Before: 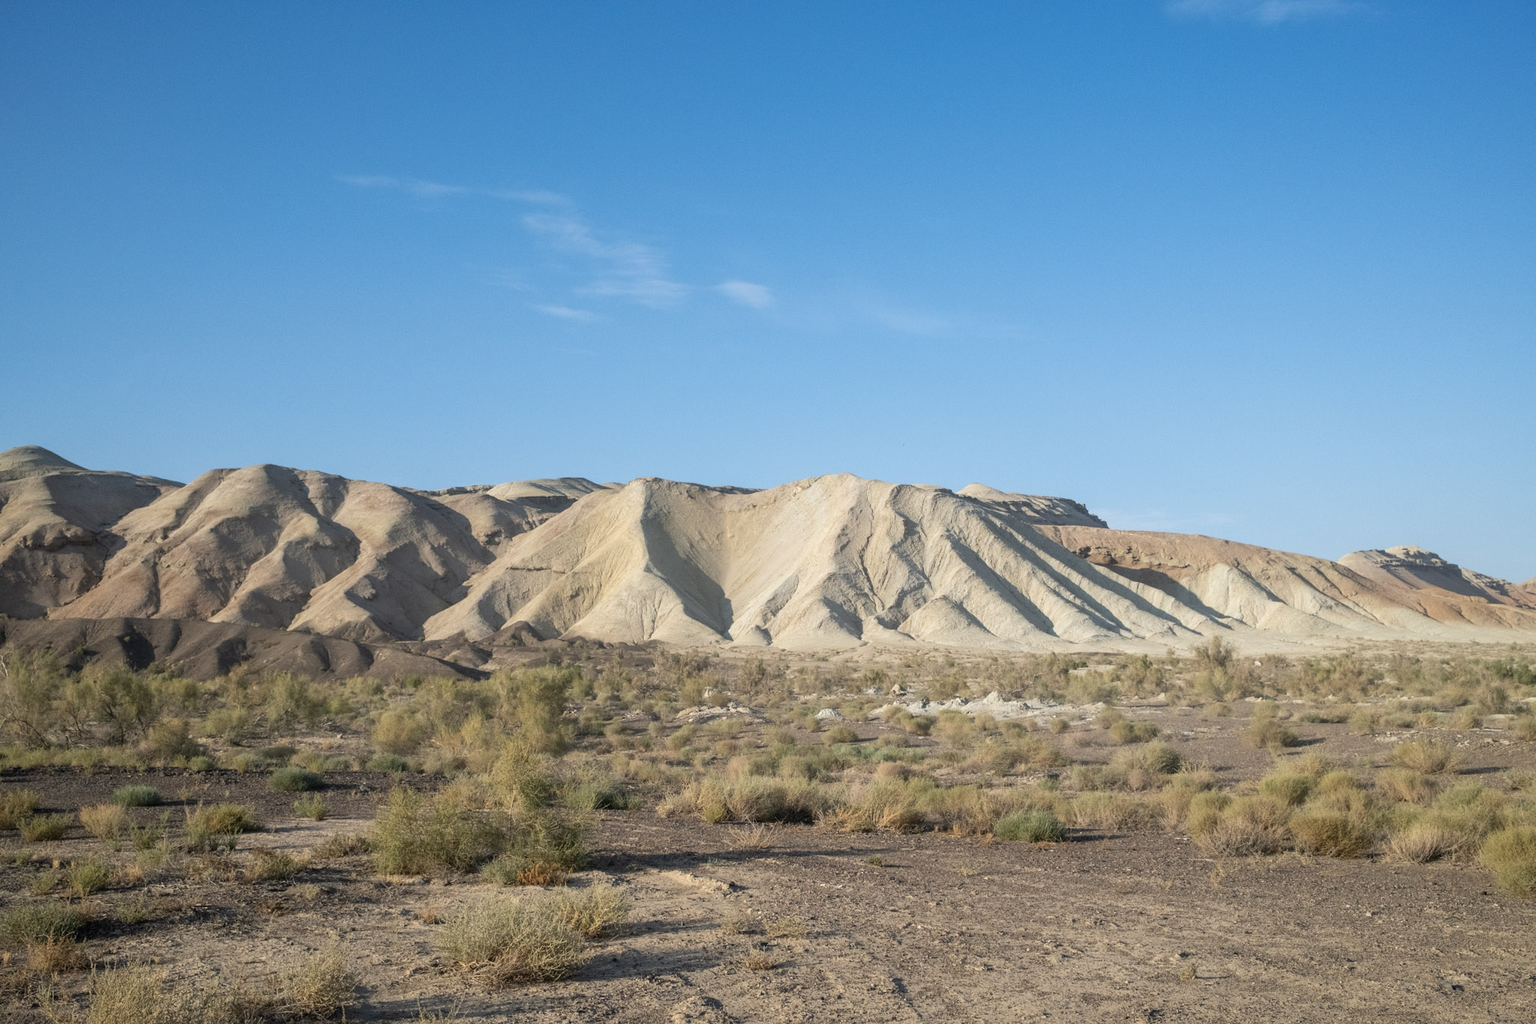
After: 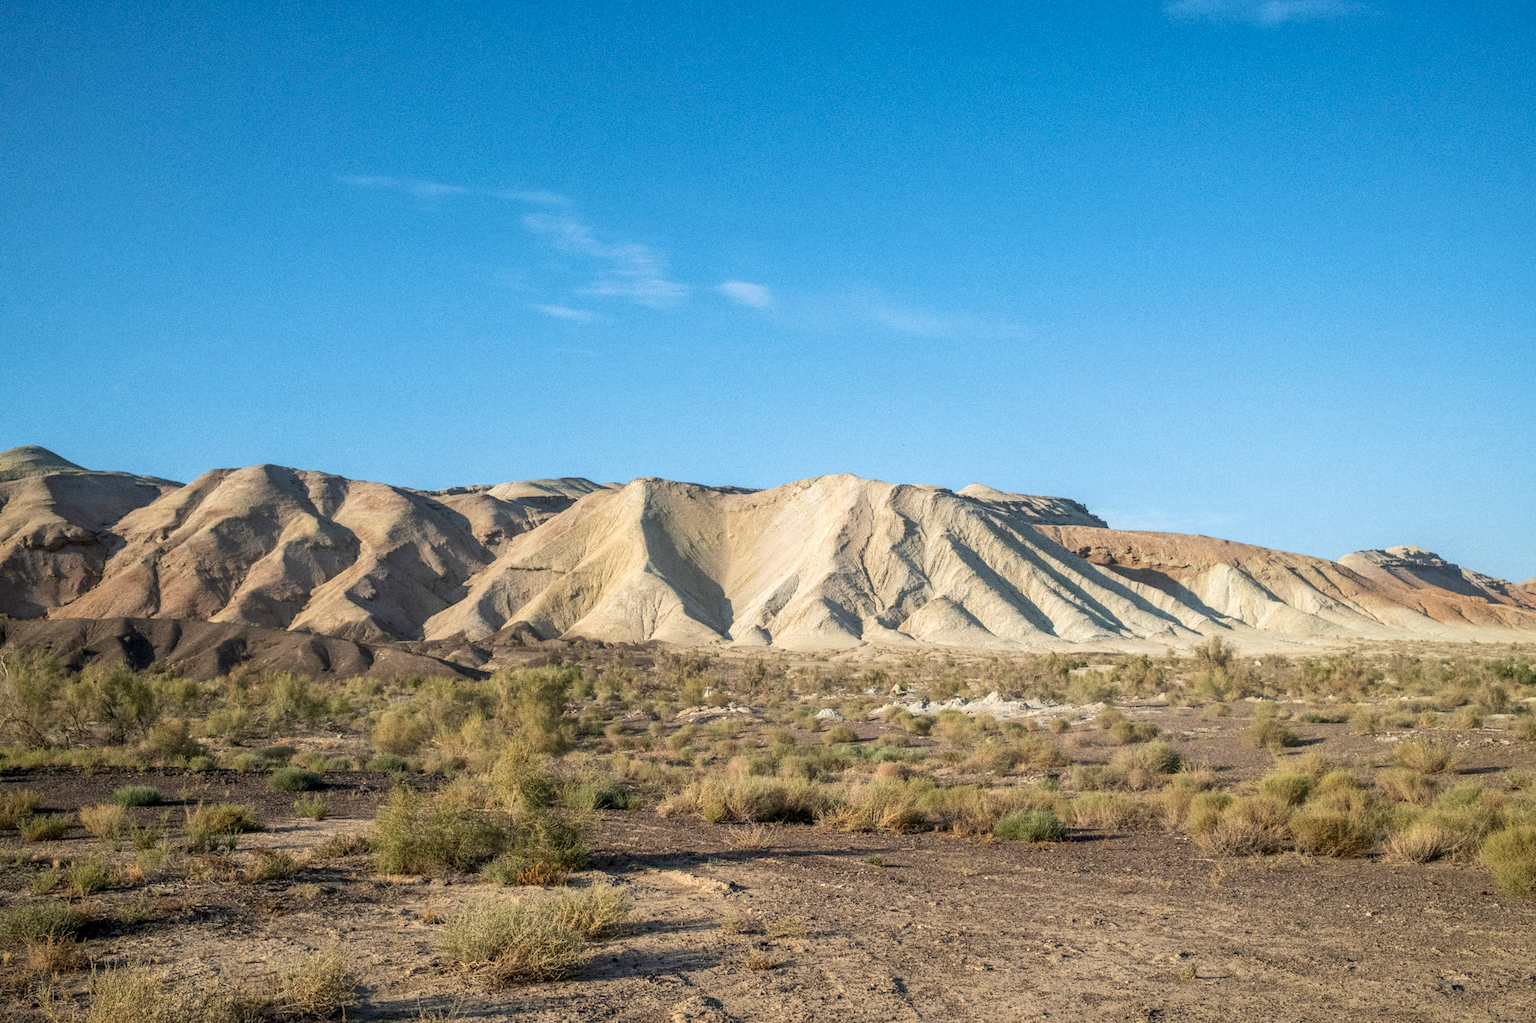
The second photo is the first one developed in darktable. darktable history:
velvia: on, module defaults
local contrast: highlights 35%, detail 135%
grain: coarseness 0.09 ISO
